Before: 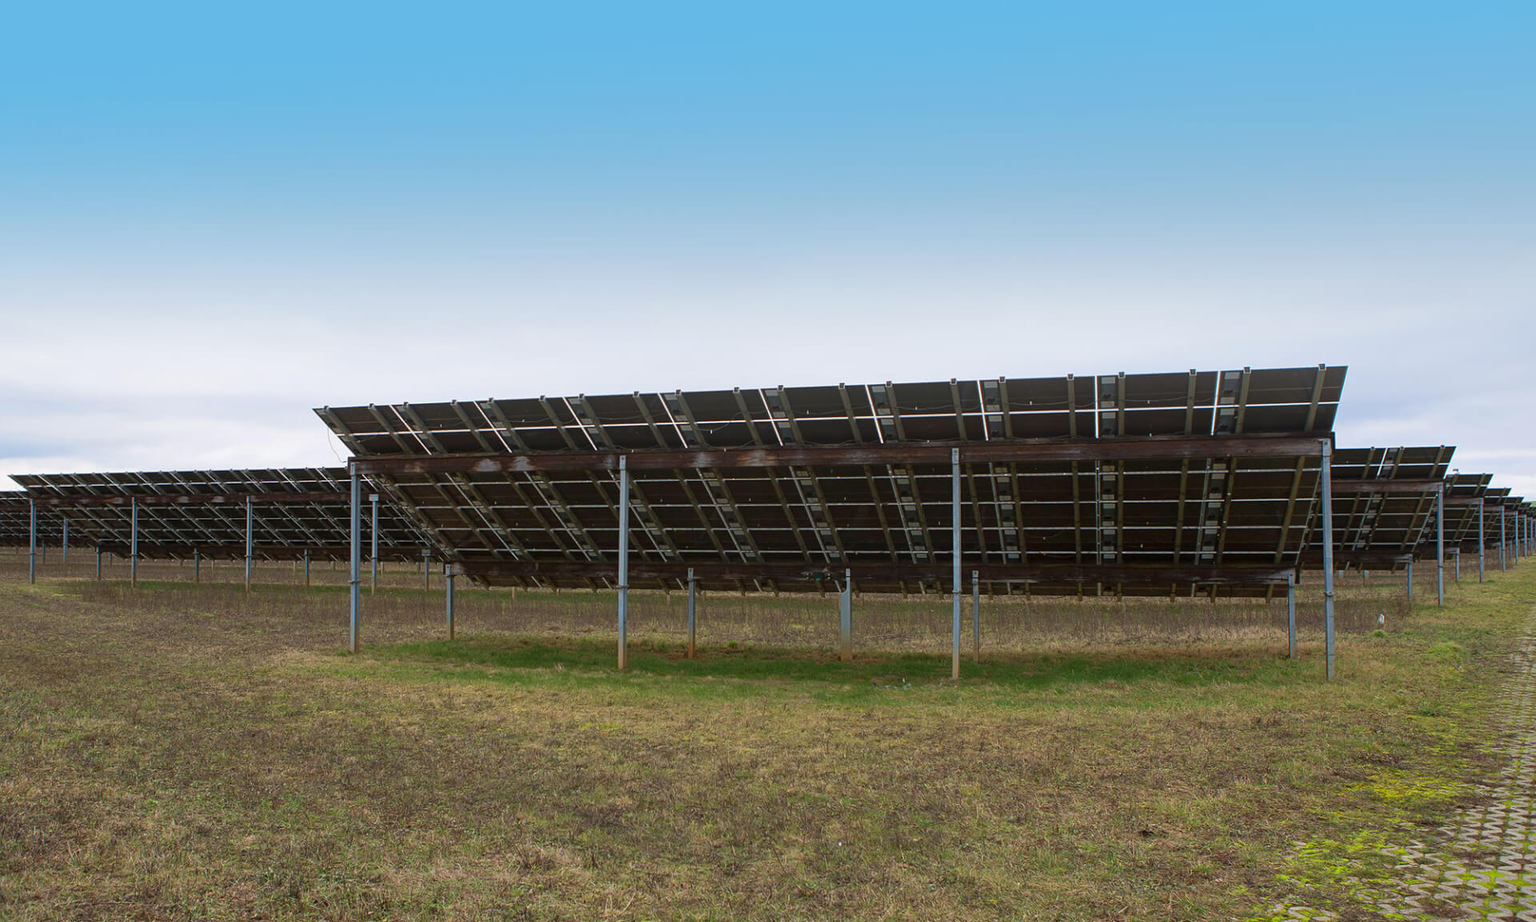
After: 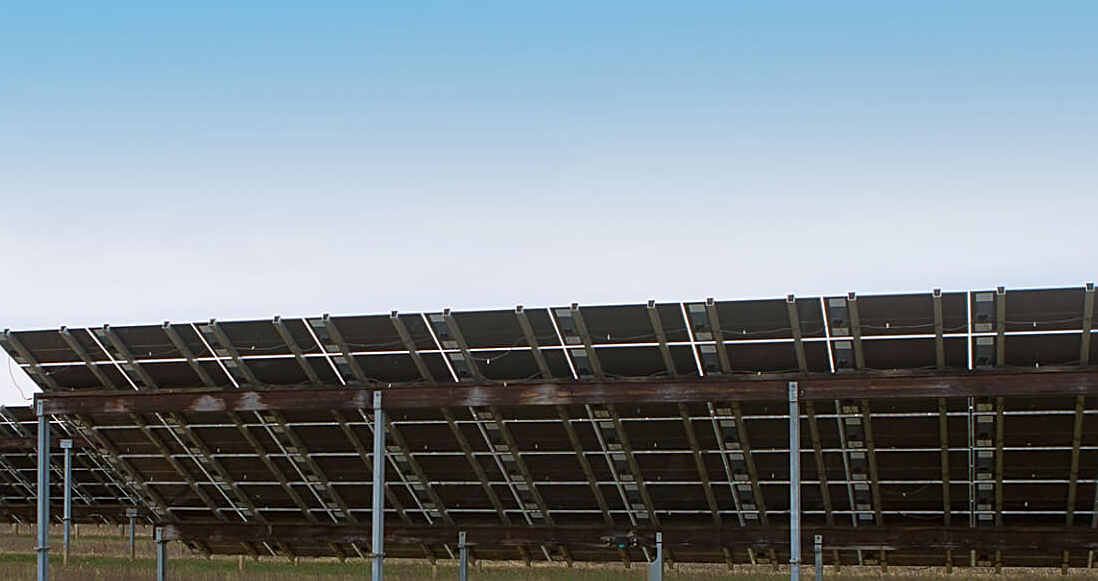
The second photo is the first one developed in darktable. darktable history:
crop: left 20.932%, top 15.471%, right 21.848%, bottom 34.081%
sharpen: on, module defaults
